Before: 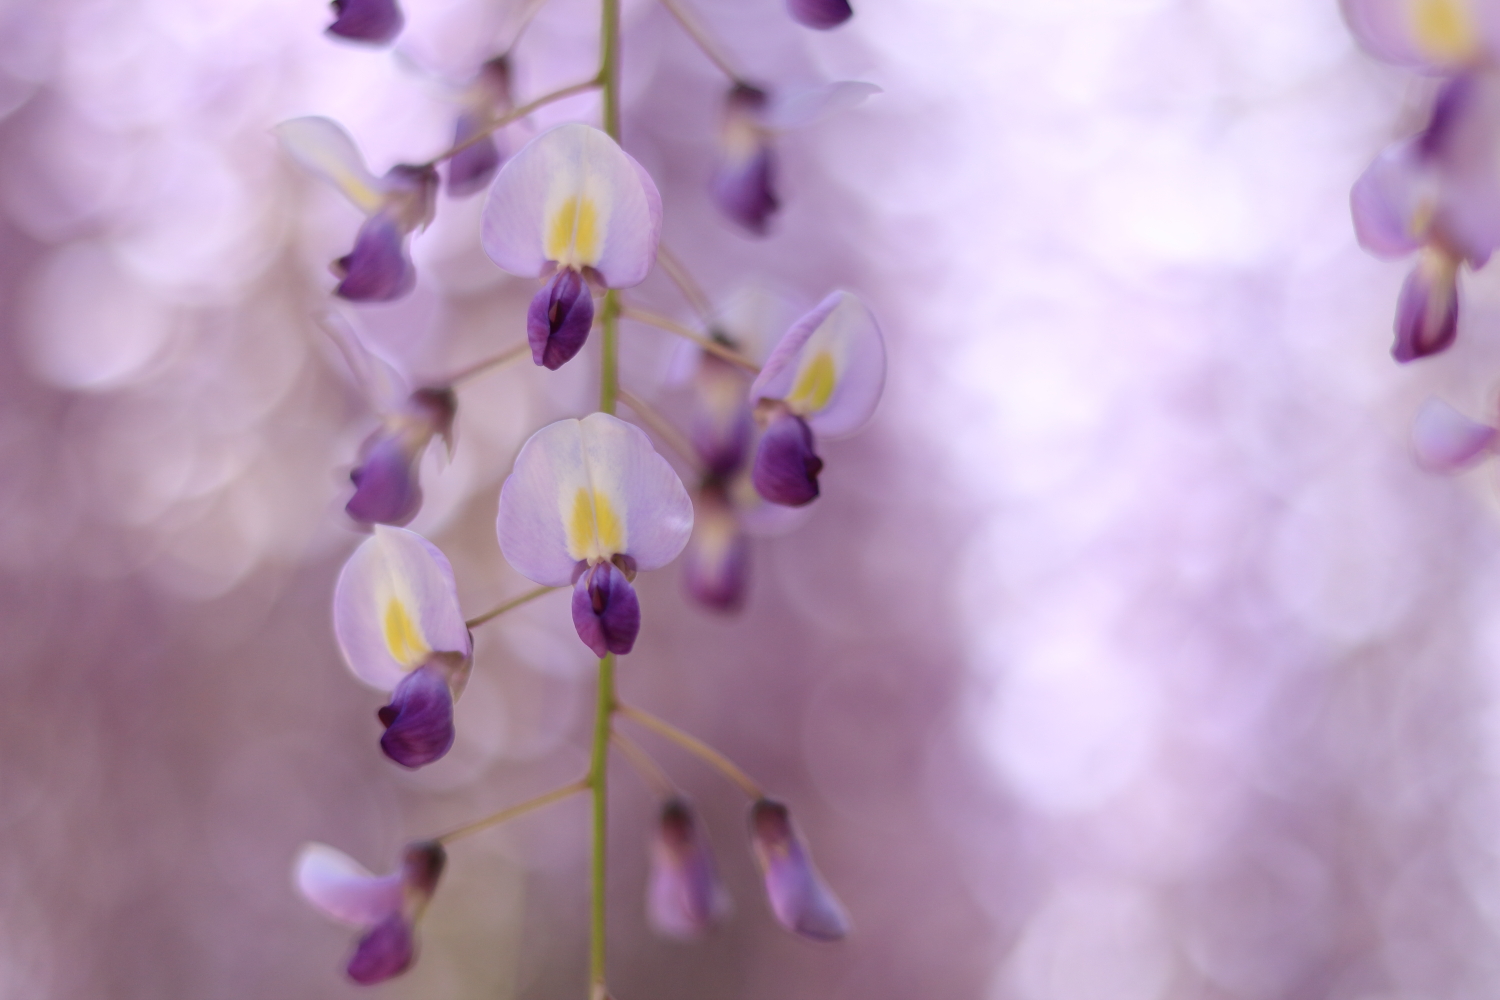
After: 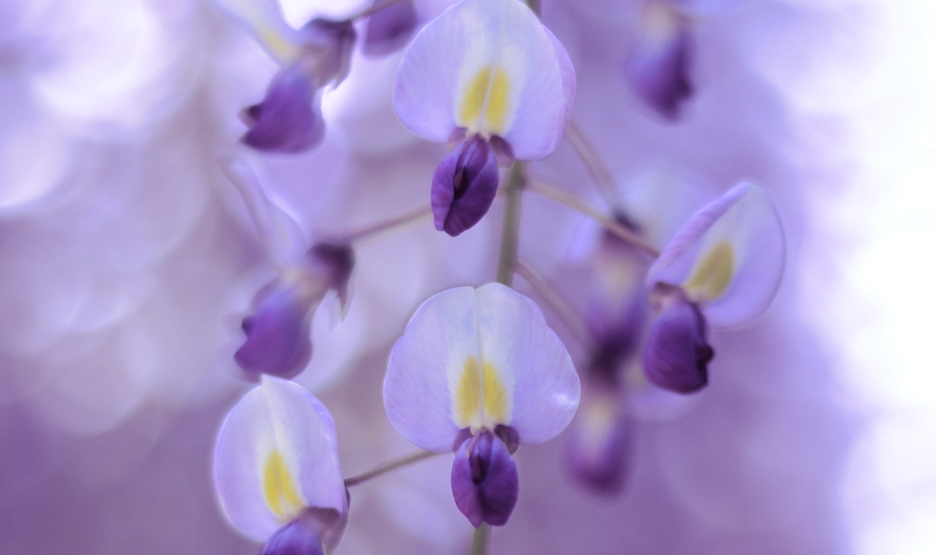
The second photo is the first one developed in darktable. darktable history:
shadows and highlights: shadows 25, highlights -25
white balance: red 0.948, green 1.02, blue 1.176
split-toning: shadows › hue 255.6°, shadows › saturation 0.66, highlights › hue 43.2°, highlights › saturation 0.68, balance -50.1
tone equalizer: on, module defaults
crop and rotate: angle -4.99°, left 2.122%, top 6.945%, right 27.566%, bottom 30.519%
